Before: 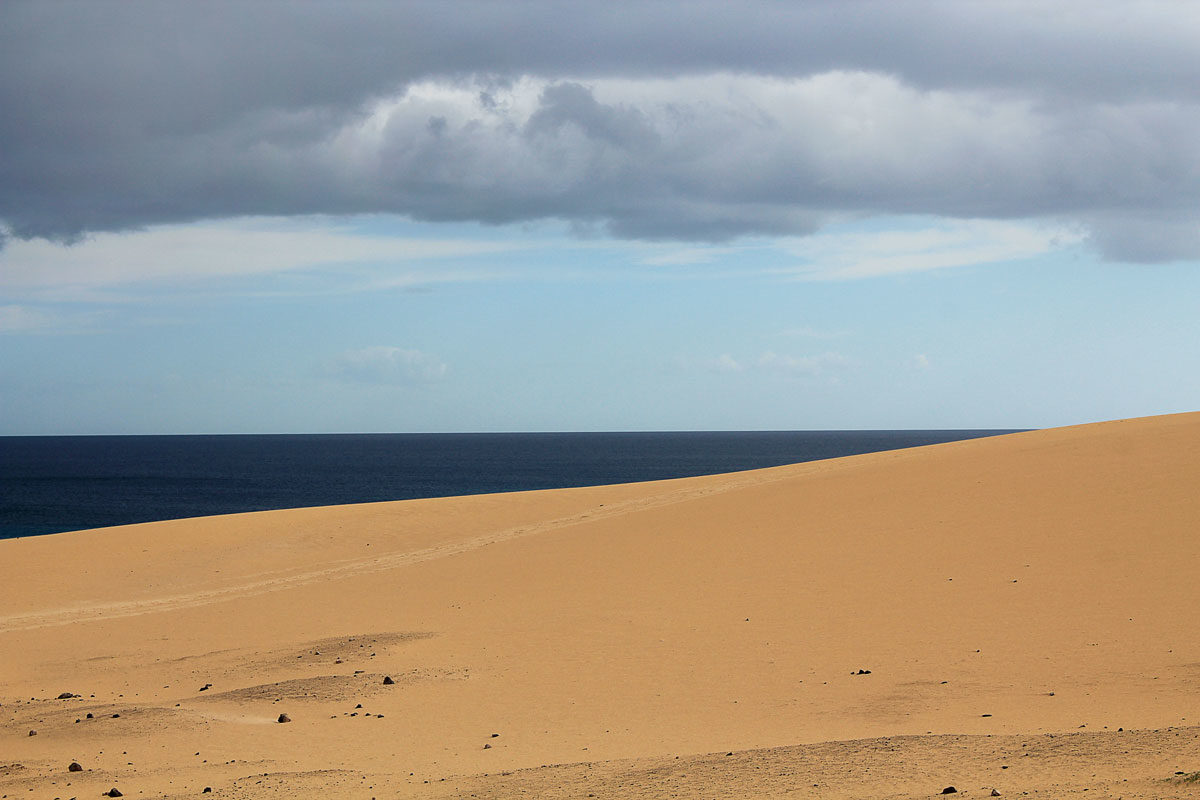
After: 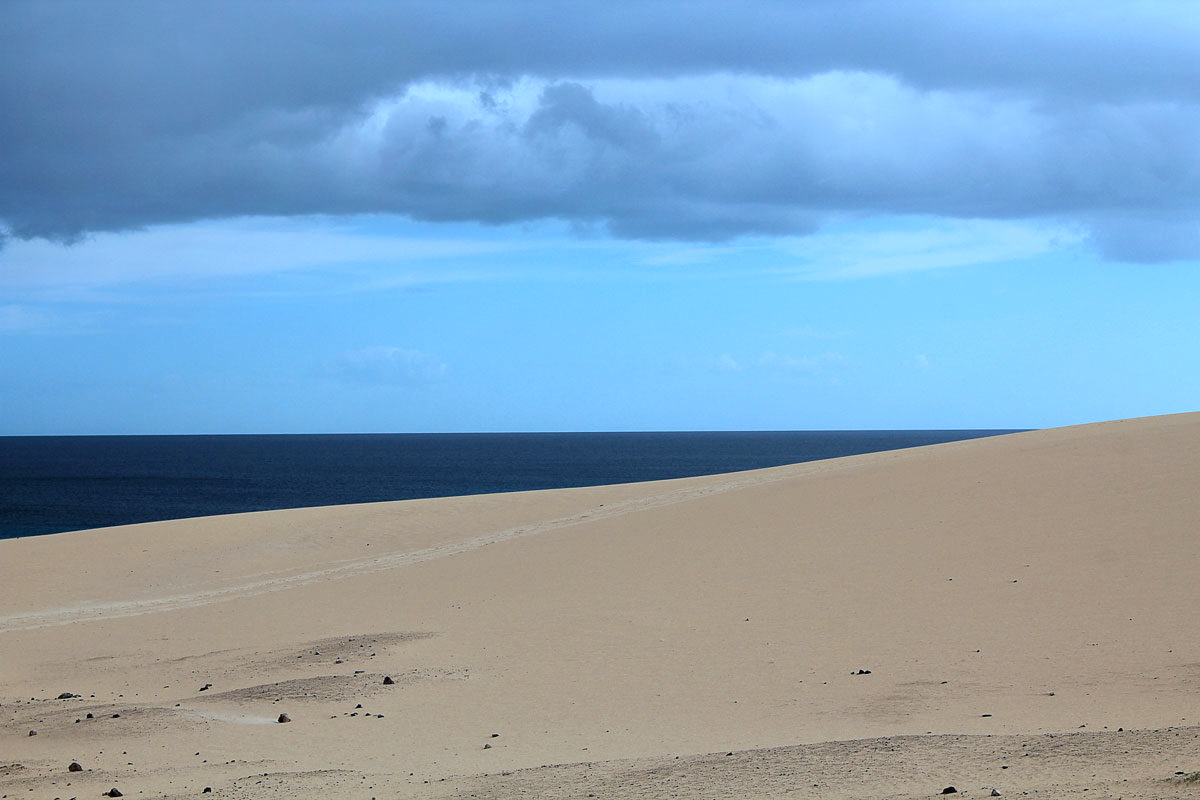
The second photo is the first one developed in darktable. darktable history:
color contrast: green-magenta contrast 0.84, blue-yellow contrast 0.86
color correction: highlights a* -9.73, highlights b* -21.22
white balance: red 0.948, green 1.02, blue 1.176
